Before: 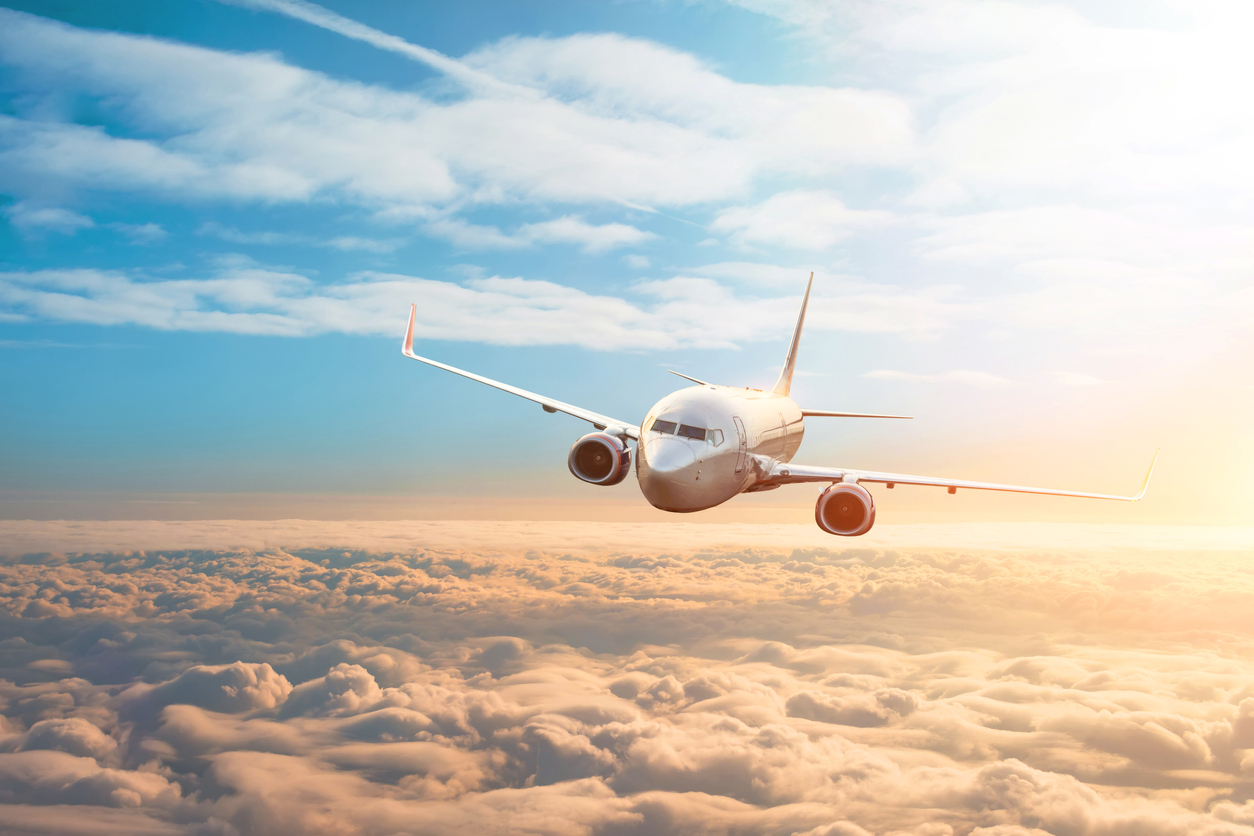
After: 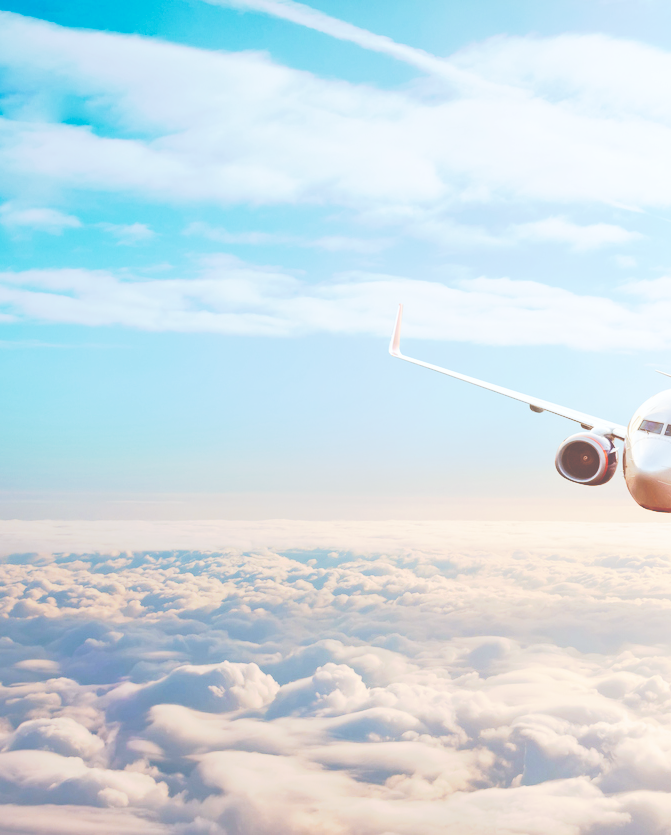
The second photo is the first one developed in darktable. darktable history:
tone curve: curves: ch0 [(0, 0) (0.003, 0.345) (0.011, 0.345) (0.025, 0.345) (0.044, 0.349) (0.069, 0.353) (0.1, 0.356) (0.136, 0.359) (0.177, 0.366) (0.224, 0.378) (0.277, 0.398) (0.335, 0.429) (0.399, 0.476) (0.468, 0.545) (0.543, 0.624) (0.623, 0.721) (0.709, 0.811) (0.801, 0.876) (0.898, 0.913) (1, 1)], preserve colors none
color calibration: illuminant custom, x 0.368, y 0.373, temperature 4349.6 K
base curve: curves: ch0 [(0, 0) (0.028, 0.03) (0.121, 0.232) (0.46, 0.748) (0.859, 0.968) (1, 1)], preserve colors none
crop: left 1.037%, right 45.394%, bottom 0.085%
